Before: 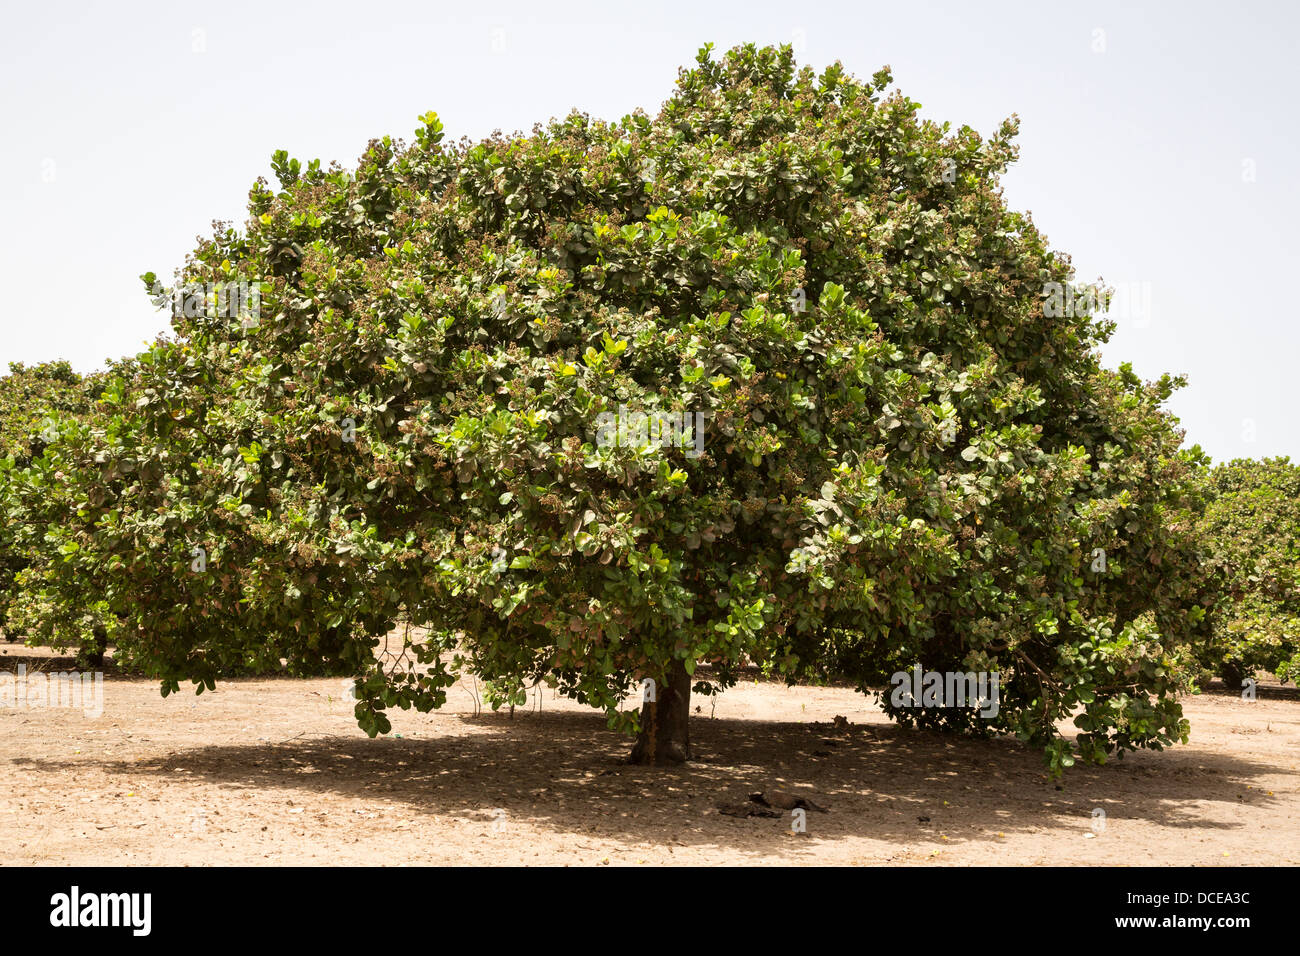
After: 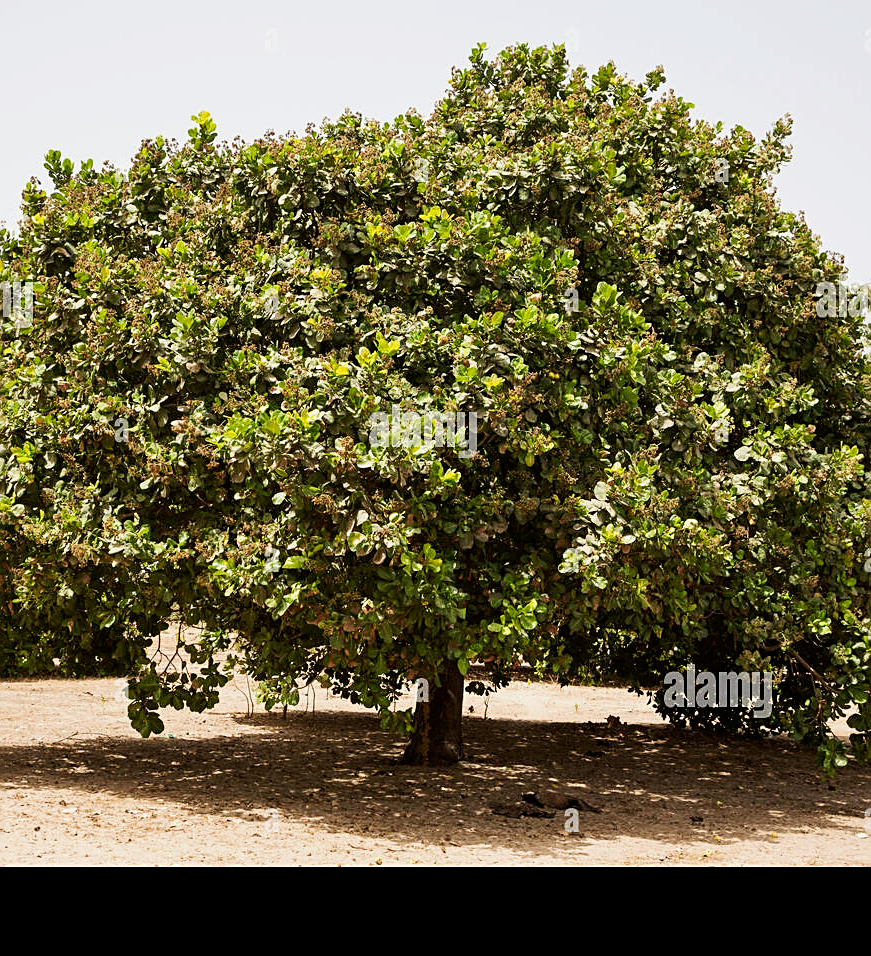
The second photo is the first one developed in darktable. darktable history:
sharpen: on, module defaults
tone curve: curves: ch0 [(0, 0) (0.068, 0.031) (0.175, 0.132) (0.337, 0.304) (0.498, 0.511) (0.748, 0.762) (0.993, 0.954)]; ch1 [(0, 0) (0.294, 0.184) (0.359, 0.34) (0.362, 0.35) (0.43, 0.41) (0.469, 0.453) (0.495, 0.489) (0.54, 0.563) (0.612, 0.641) (1, 1)]; ch2 [(0, 0) (0.431, 0.419) (0.495, 0.502) (0.524, 0.534) (0.557, 0.56) (0.634, 0.654) (0.728, 0.722) (1, 1)], preserve colors none
crop and rotate: left 17.522%, right 15.439%
